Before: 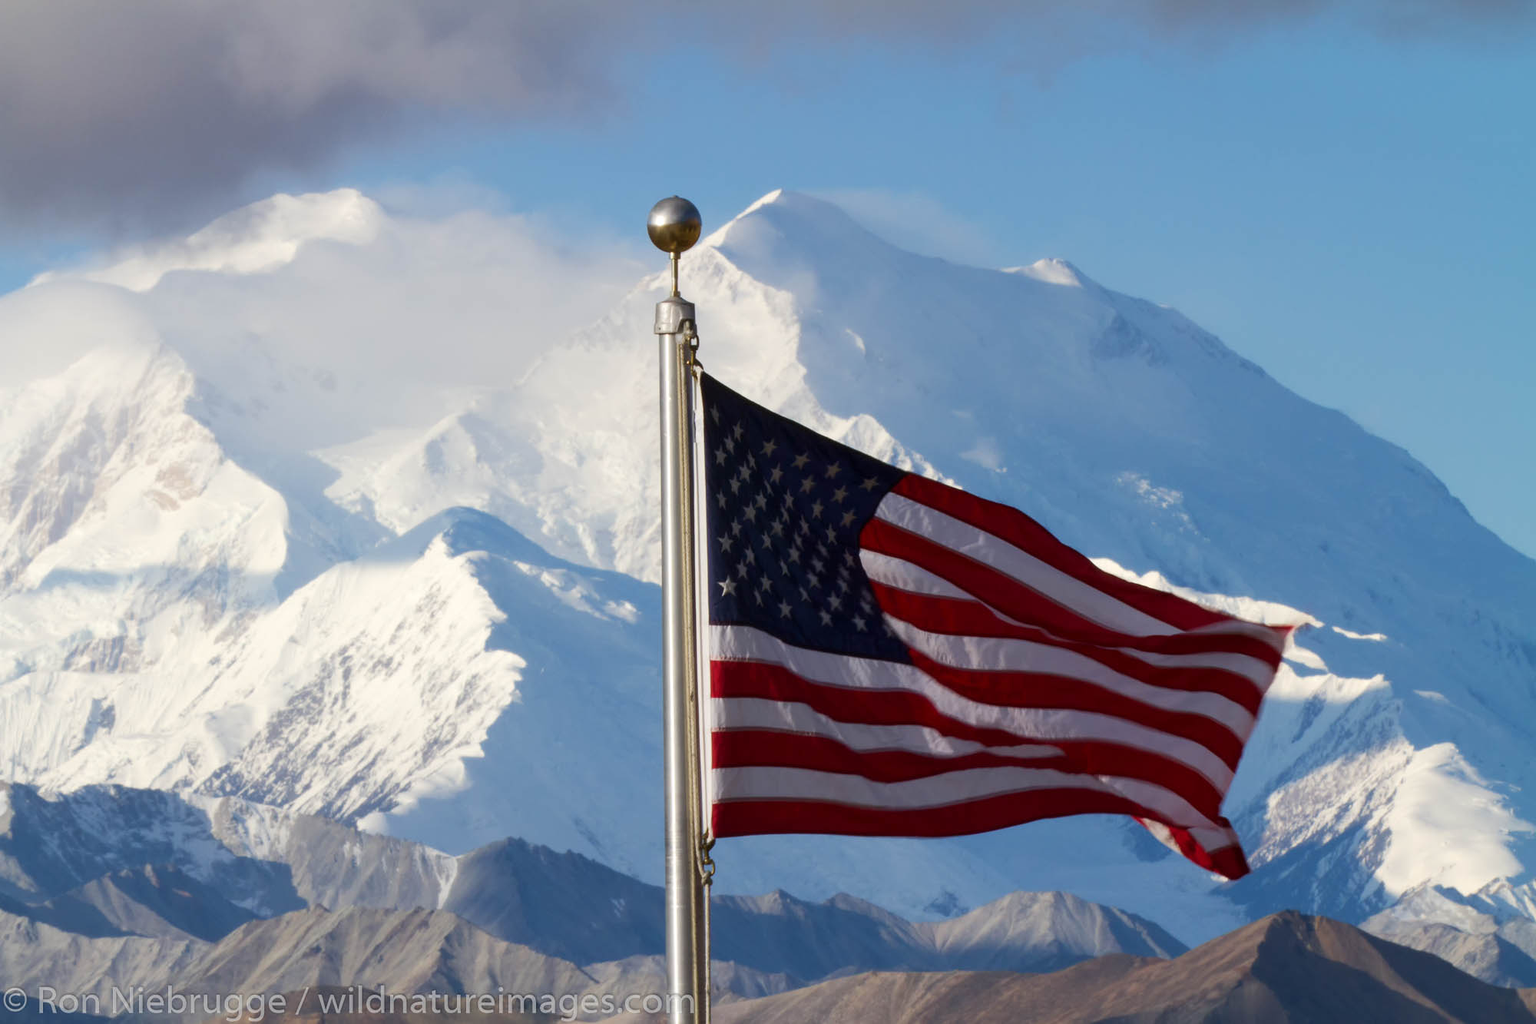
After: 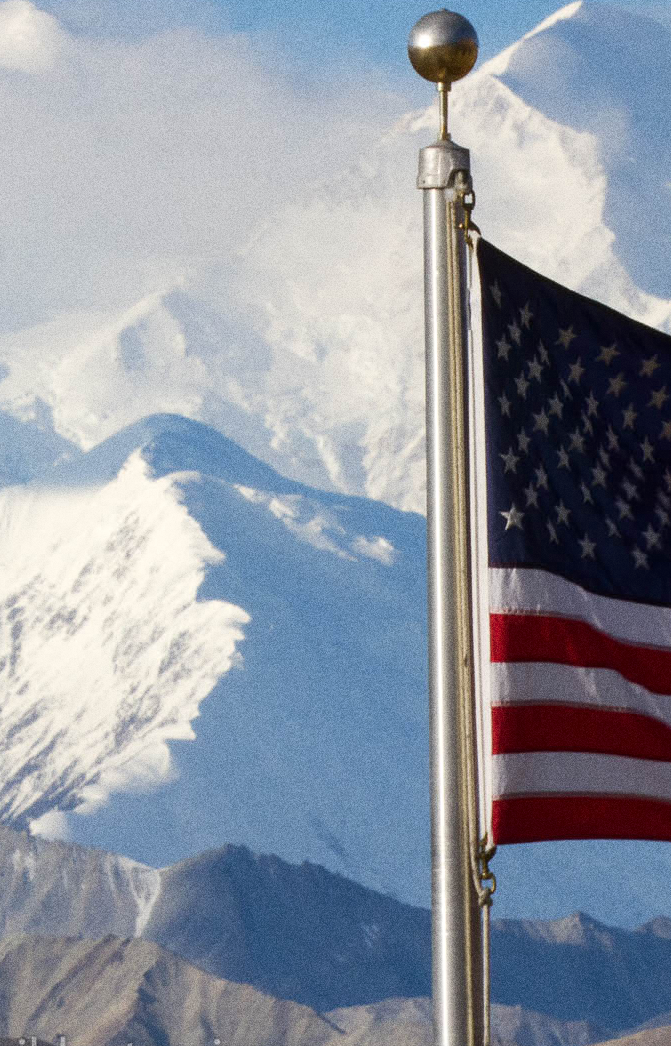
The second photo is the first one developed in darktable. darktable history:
crop and rotate: left 21.77%, top 18.528%, right 44.676%, bottom 2.997%
grain: coarseness 0.09 ISO, strength 40%
